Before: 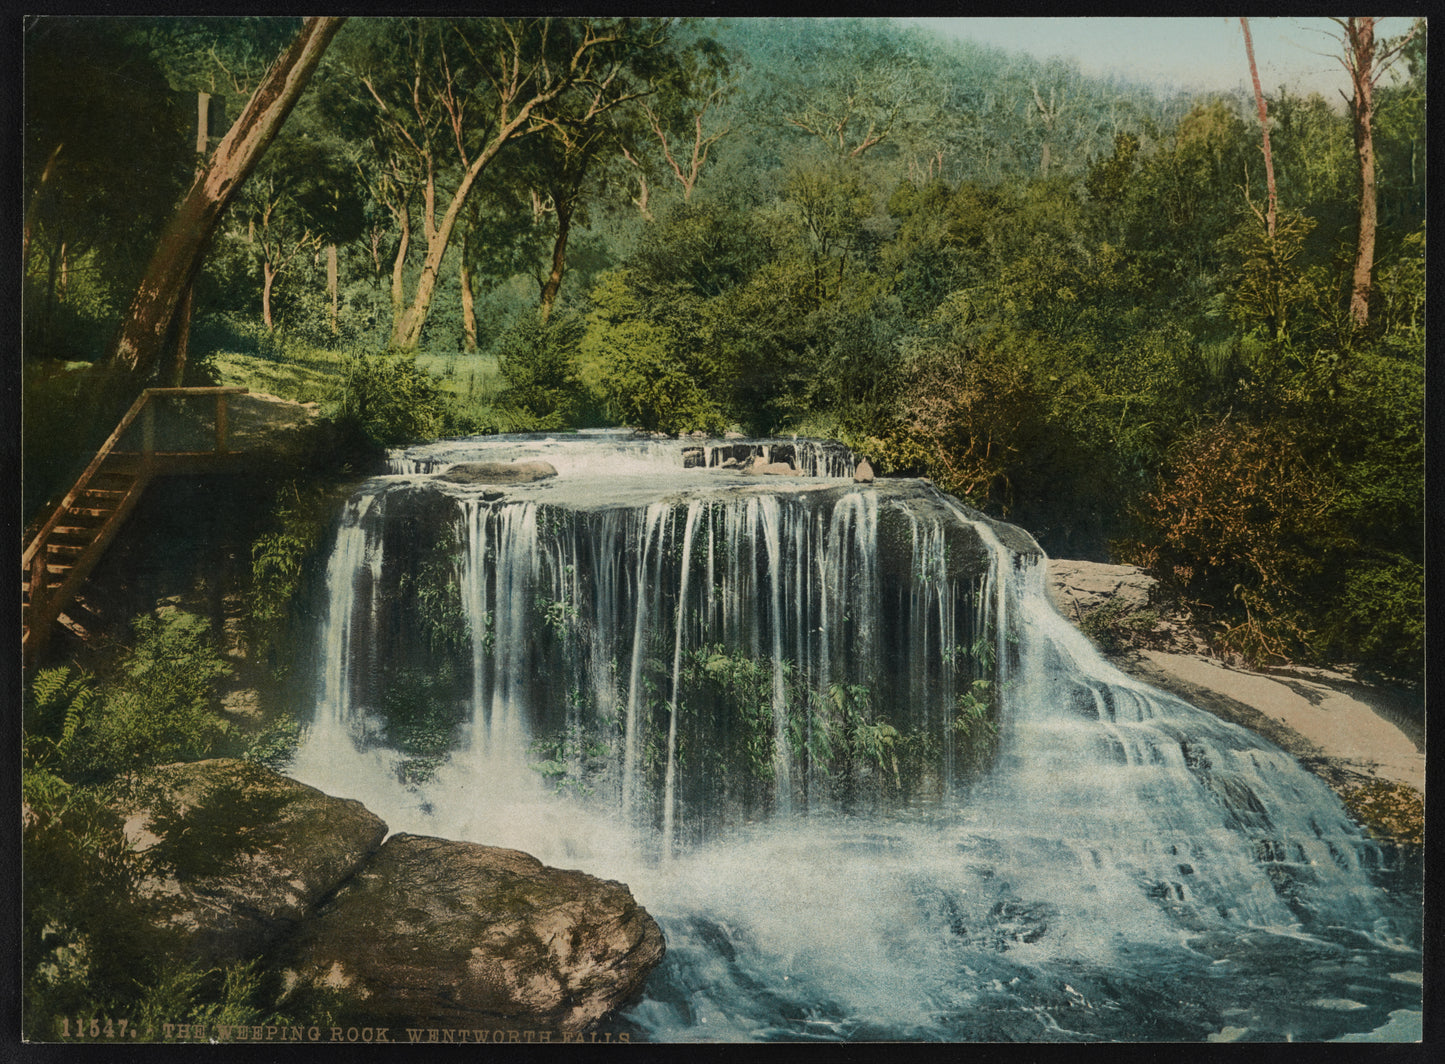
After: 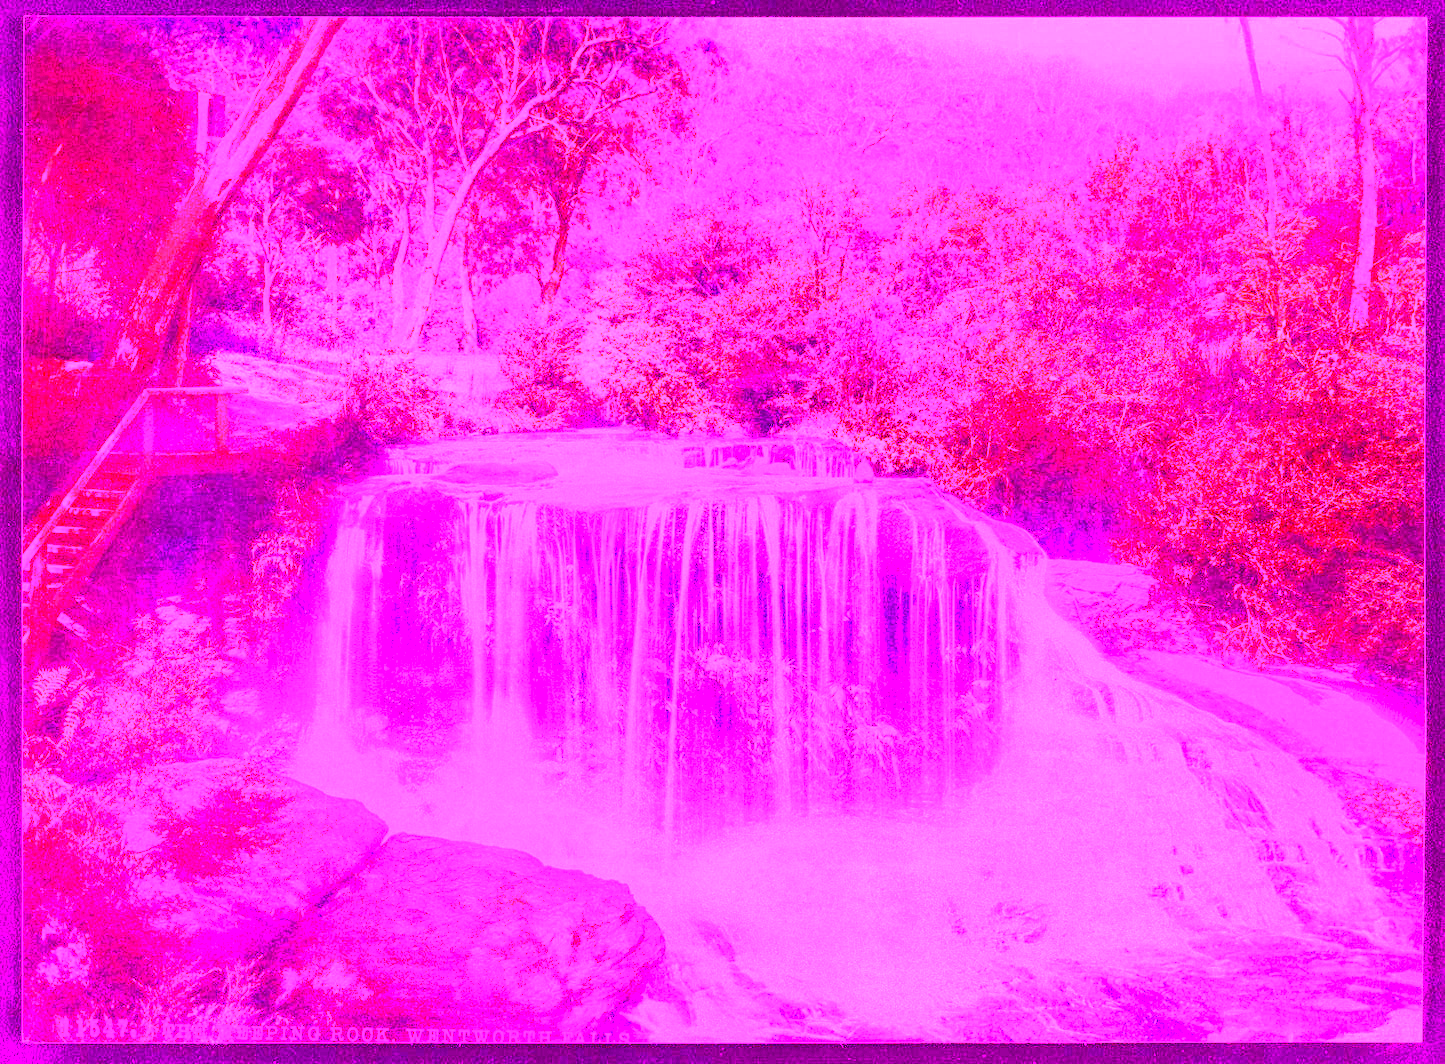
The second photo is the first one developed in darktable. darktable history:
color balance rgb: shadows lift › chroma 3%, shadows lift › hue 280.8°, power › hue 330°, highlights gain › chroma 3%, highlights gain › hue 75.6°, global offset › luminance 1.5%, perceptual saturation grading › global saturation 20%, perceptual saturation grading › highlights -25%, perceptual saturation grading › shadows 50%, global vibrance 30%
white balance: red 8, blue 8
